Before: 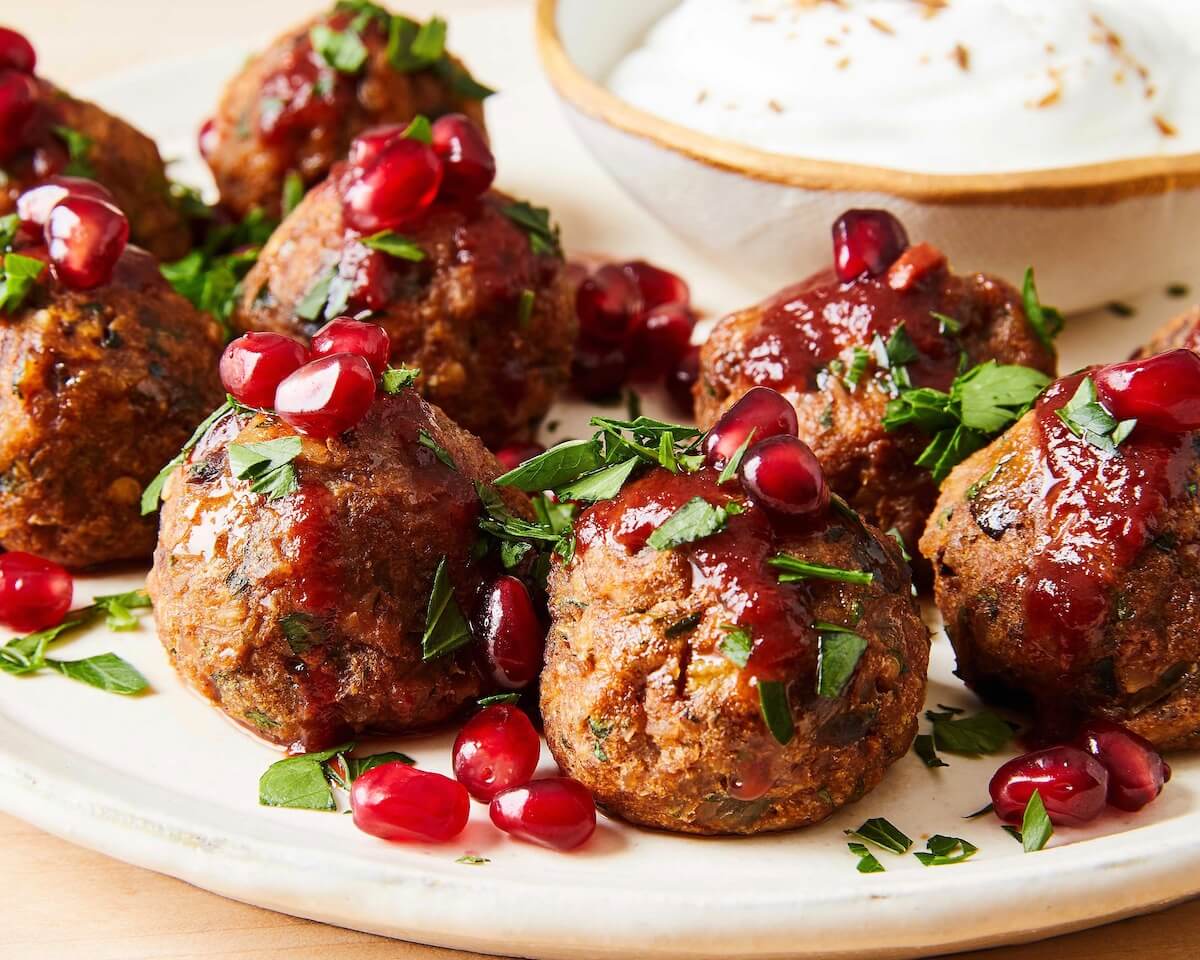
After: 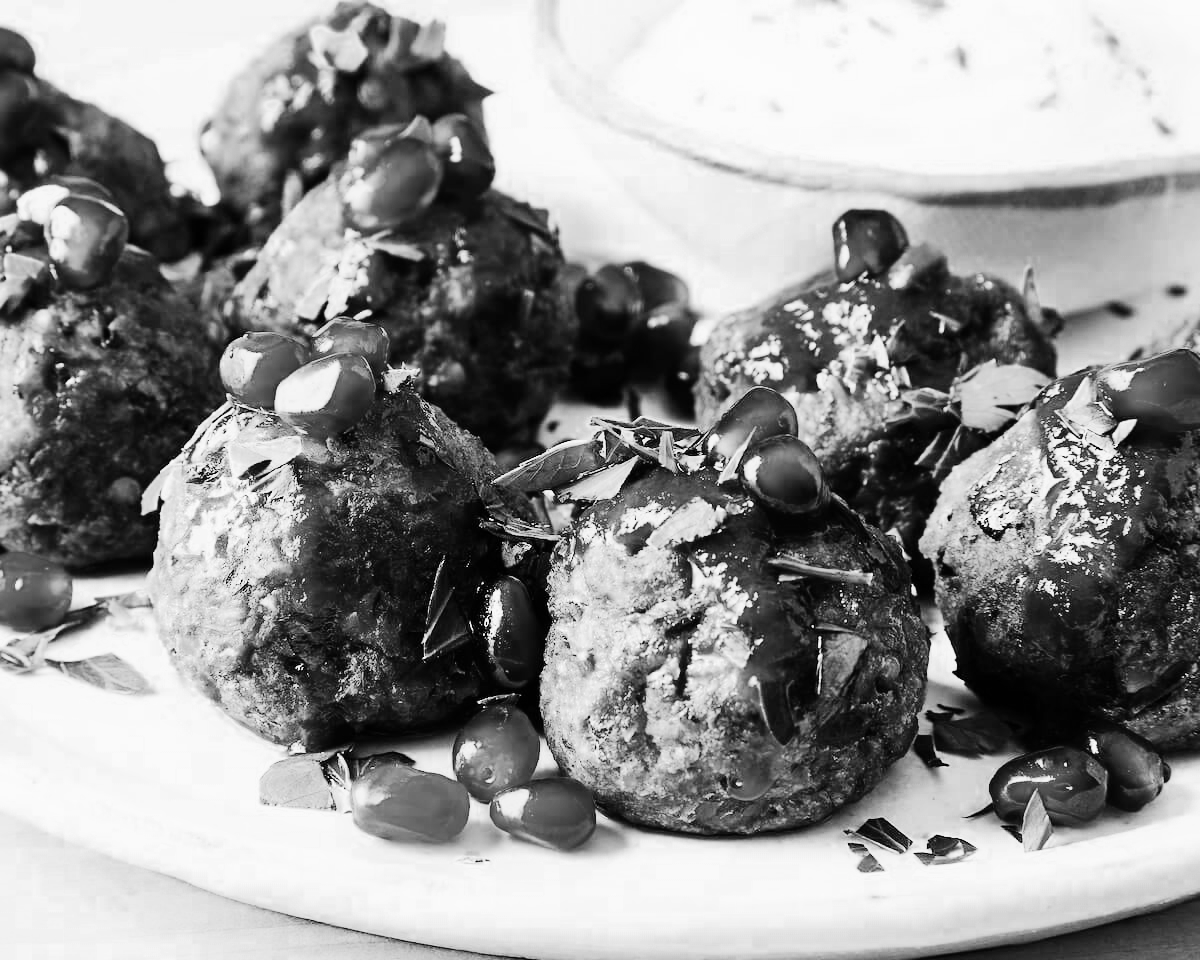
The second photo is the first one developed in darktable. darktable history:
color balance rgb: shadows lift › chroma 1%, shadows lift › hue 113°, highlights gain › chroma 0.2%, highlights gain › hue 333°, perceptual saturation grading › global saturation 20%, perceptual saturation grading › highlights -50%, perceptual saturation grading › shadows 25%, contrast -10%
color zones: curves: ch0 [(0, 0.5) (0.125, 0.4) (0.25, 0.5) (0.375, 0.4) (0.5, 0.4) (0.625, 0.35) (0.75, 0.35) (0.875, 0.5)]; ch1 [(0, 0.35) (0.125, 0.45) (0.25, 0.35) (0.375, 0.35) (0.5, 0.35) (0.625, 0.35) (0.75, 0.45) (0.875, 0.35)]; ch2 [(0, 0.6) (0.125, 0.5) (0.25, 0.5) (0.375, 0.6) (0.5, 0.6) (0.625, 0.5) (0.75, 0.5) (0.875, 0.5)]
monochrome: on, module defaults
rgb curve: curves: ch0 [(0, 0) (0.21, 0.15) (0.24, 0.21) (0.5, 0.75) (0.75, 0.96) (0.89, 0.99) (1, 1)]; ch1 [(0, 0.02) (0.21, 0.13) (0.25, 0.2) (0.5, 0.67) (0.75, 0.9) (0.89, 0.97) (1, 1)]; ch2 [(0, 0.02) (0.21, 0.13) (0.25, 0.2) (0.5, 0.67) (0.75, 0.9) (0.89, 0.97) (1, 1)], compensate middle gray true | blend: blend mode normal, opacity 90%; mask: uniform (no mask)
